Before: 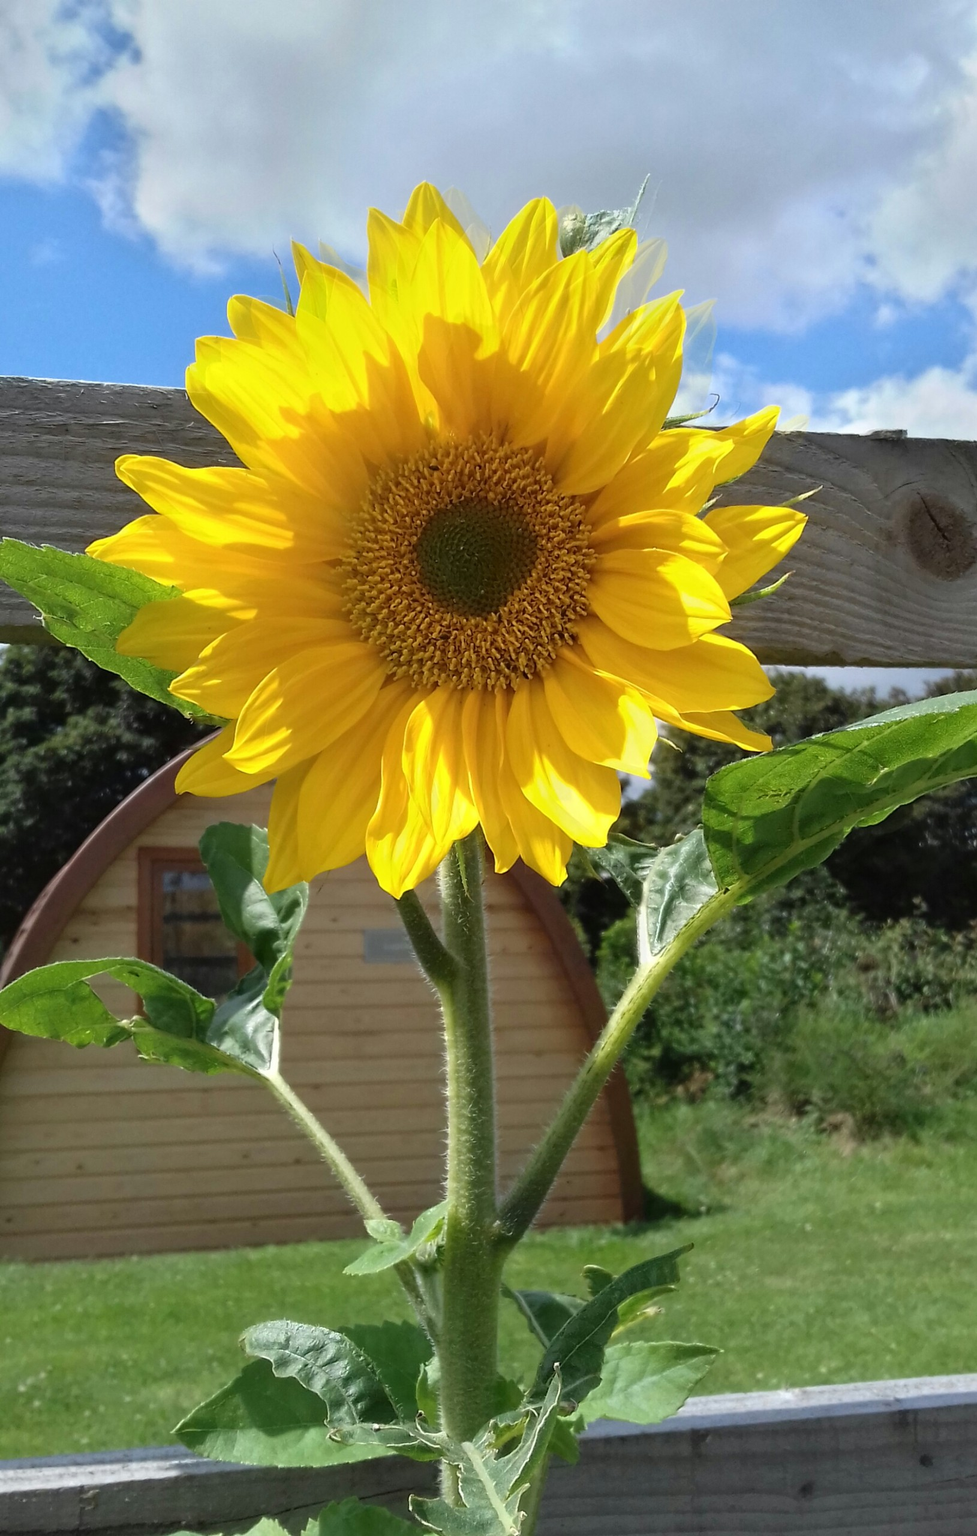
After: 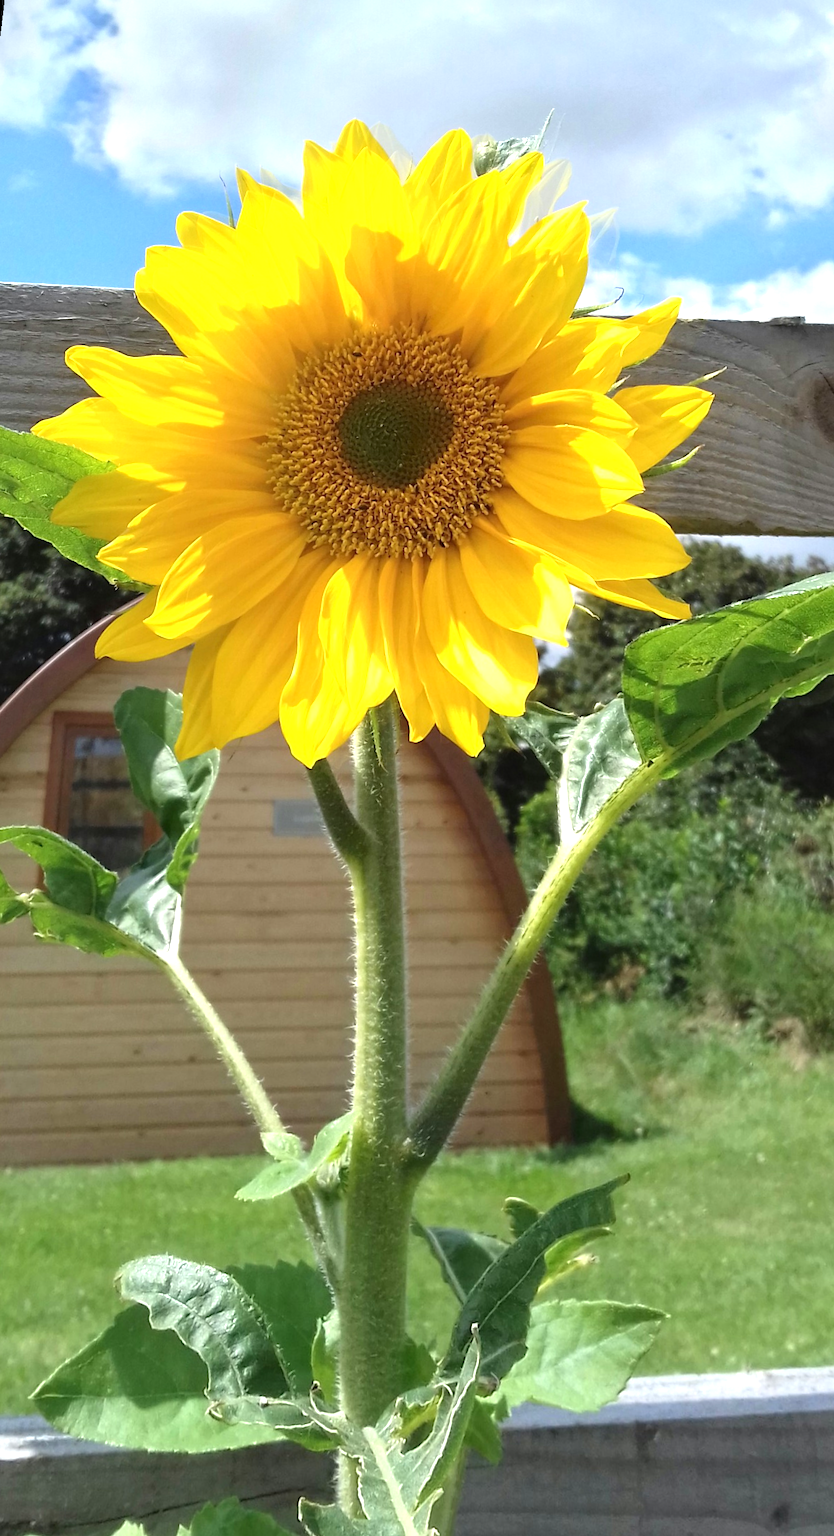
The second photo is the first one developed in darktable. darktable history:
rotate and perspective: rotation 0.72°, lens shift (vertical) -0.352, lens shift (horizontal) -0.051, crop left 0.152, crop right 0.859, crop top 0.019, crop bottom 0.964
exposure: black level correction 0, exposure 0.7 EV, compensate exposure bias true, compensate highlight preservation false
